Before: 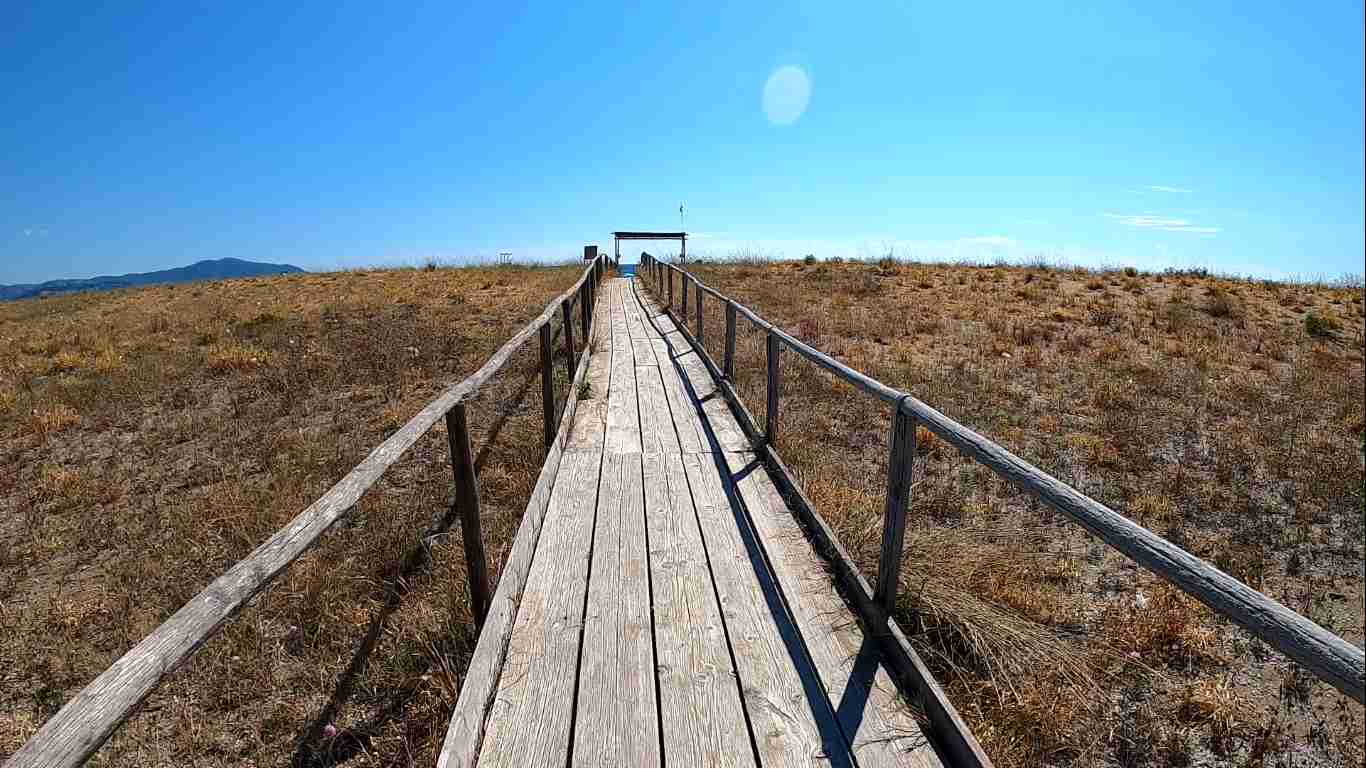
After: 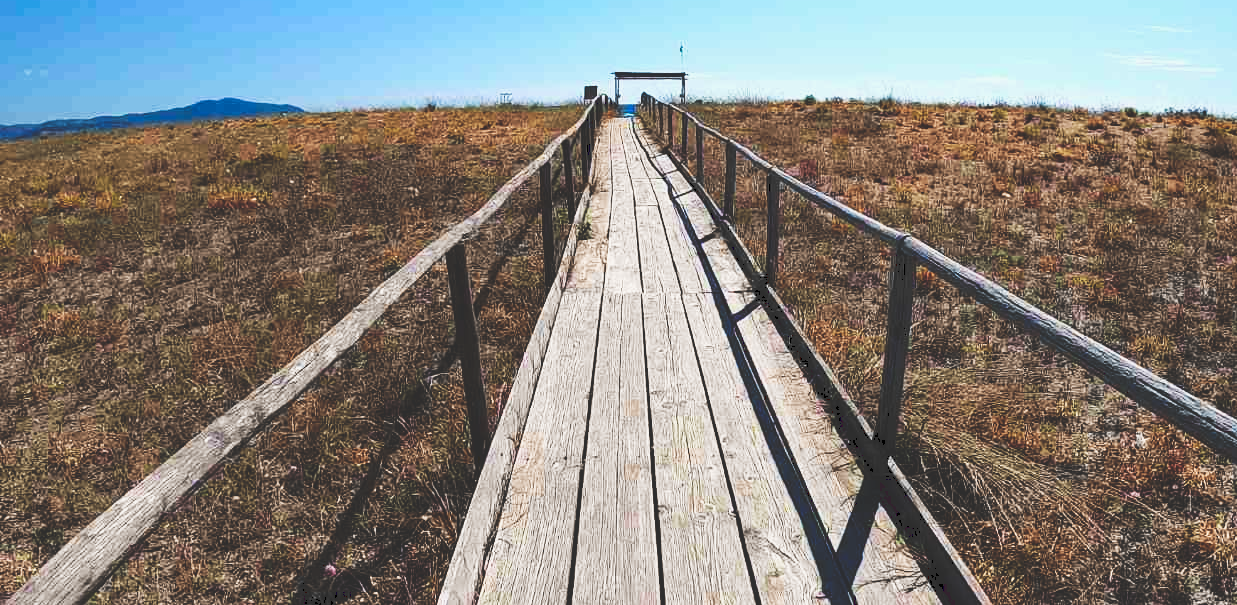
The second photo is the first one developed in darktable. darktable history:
exposure: exposure -0.177 EV, compensate highlight preservation false
tone curve: curves: ch0 [(0, 0) (0.003, 0.183) (0.011, 0.183) (0.025, 0.184) (0.044, 0.188) (0.069, 0.197) (0.1, 0.204) (0.136, 0.212) (0.177, 0.226) (0.224, 0.24) (0.277, 0.273) (0.335, 0.322) (0.399, 0.388) (0.468, 0.468) (0.543, 0.579) (0.623, 0.686) (0.709, 0.792) (0.801, 0.877) (0.898, 0.939) (1, 1)], preserve colors none
crop: top 20.916%, right 9.437%, bottom 0.316%
contrast brightness saturation: contrast 0.05, brightness 0.06, saturation 0.01
